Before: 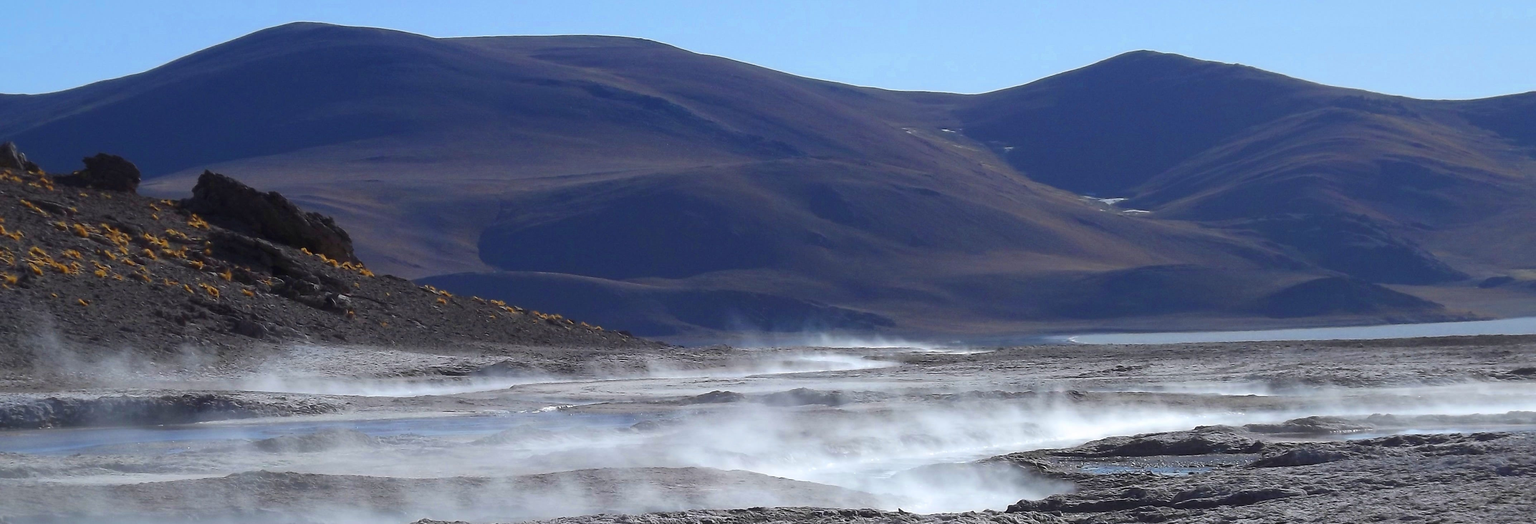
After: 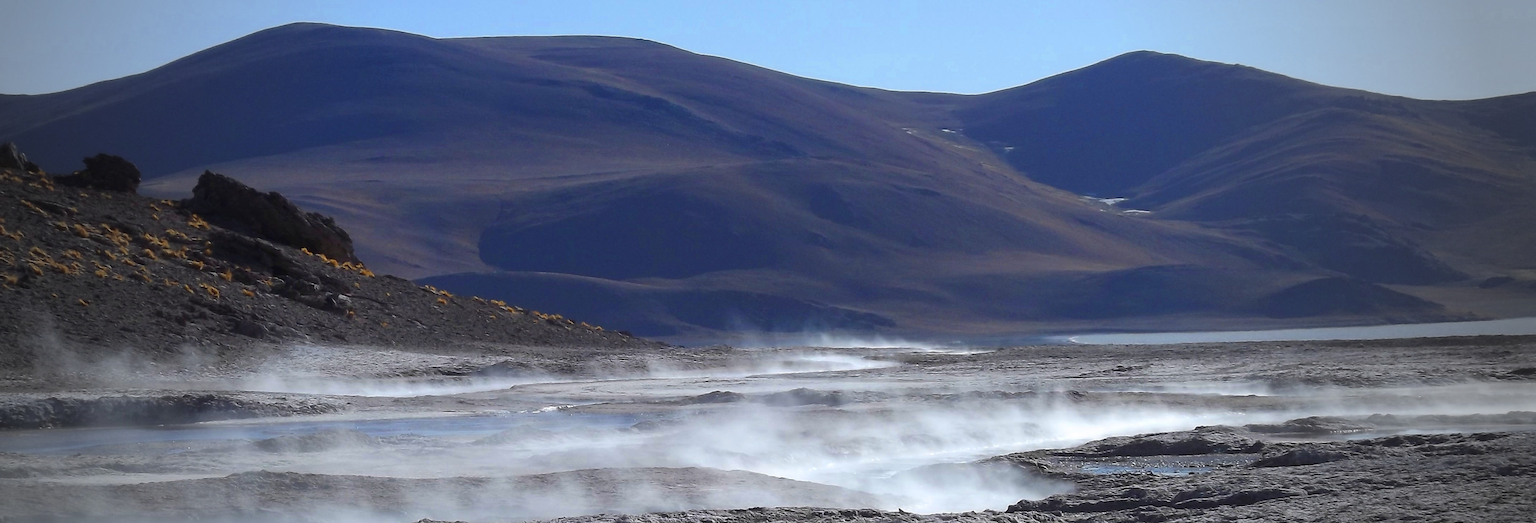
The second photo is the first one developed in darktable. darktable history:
vignetting: fall-off start 64.63%, center (-0.034, 0.148), width/height ratio 0.881
bloom: size 3%, threshold 100%, strength 0%
